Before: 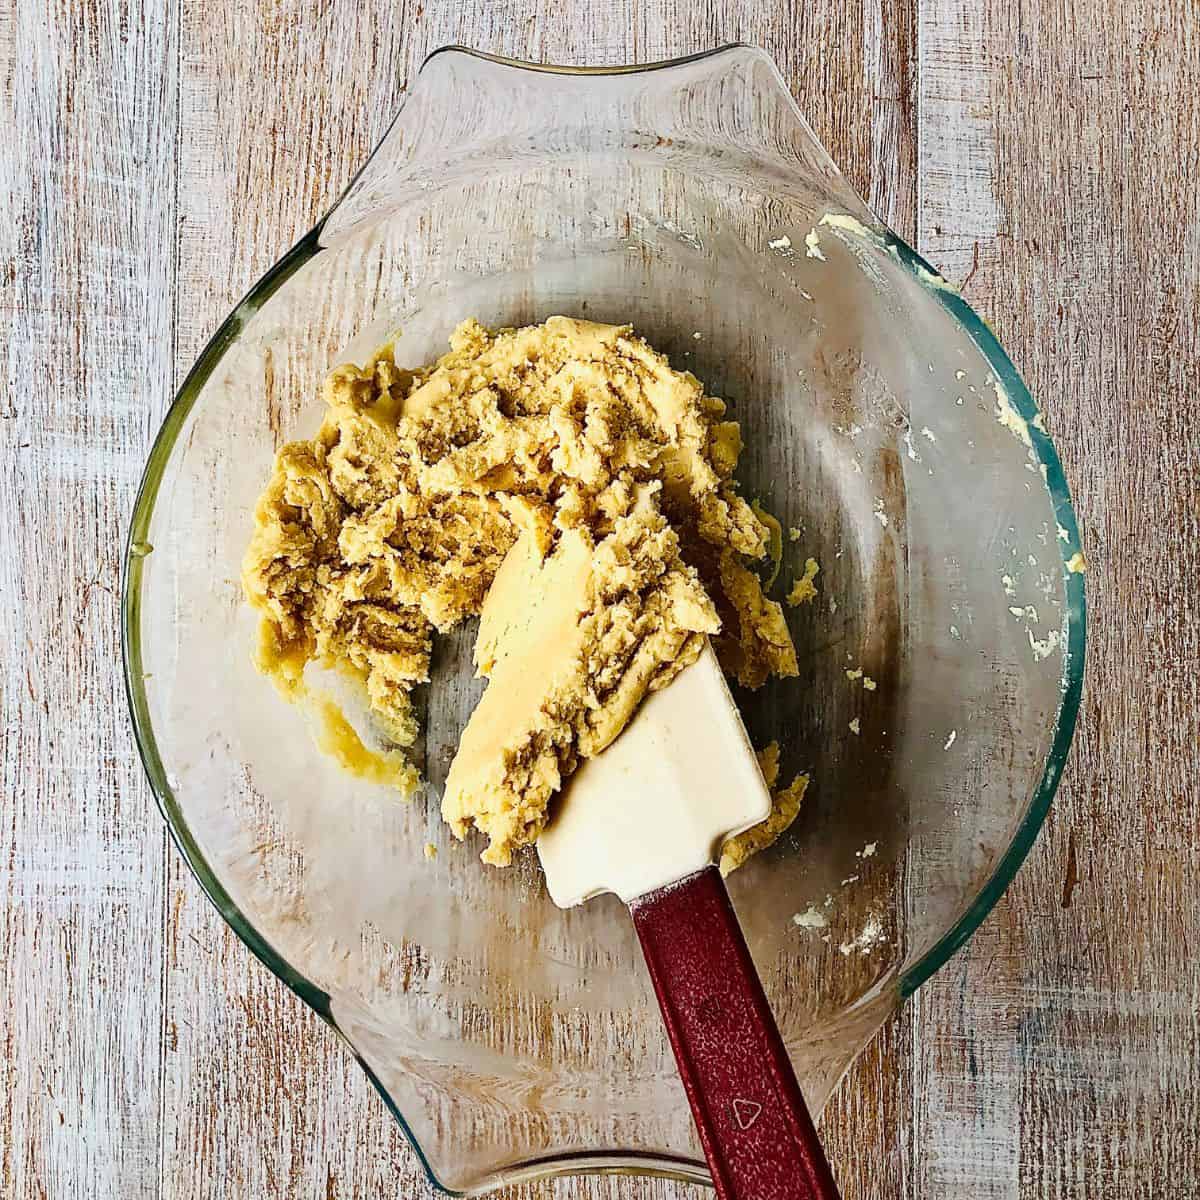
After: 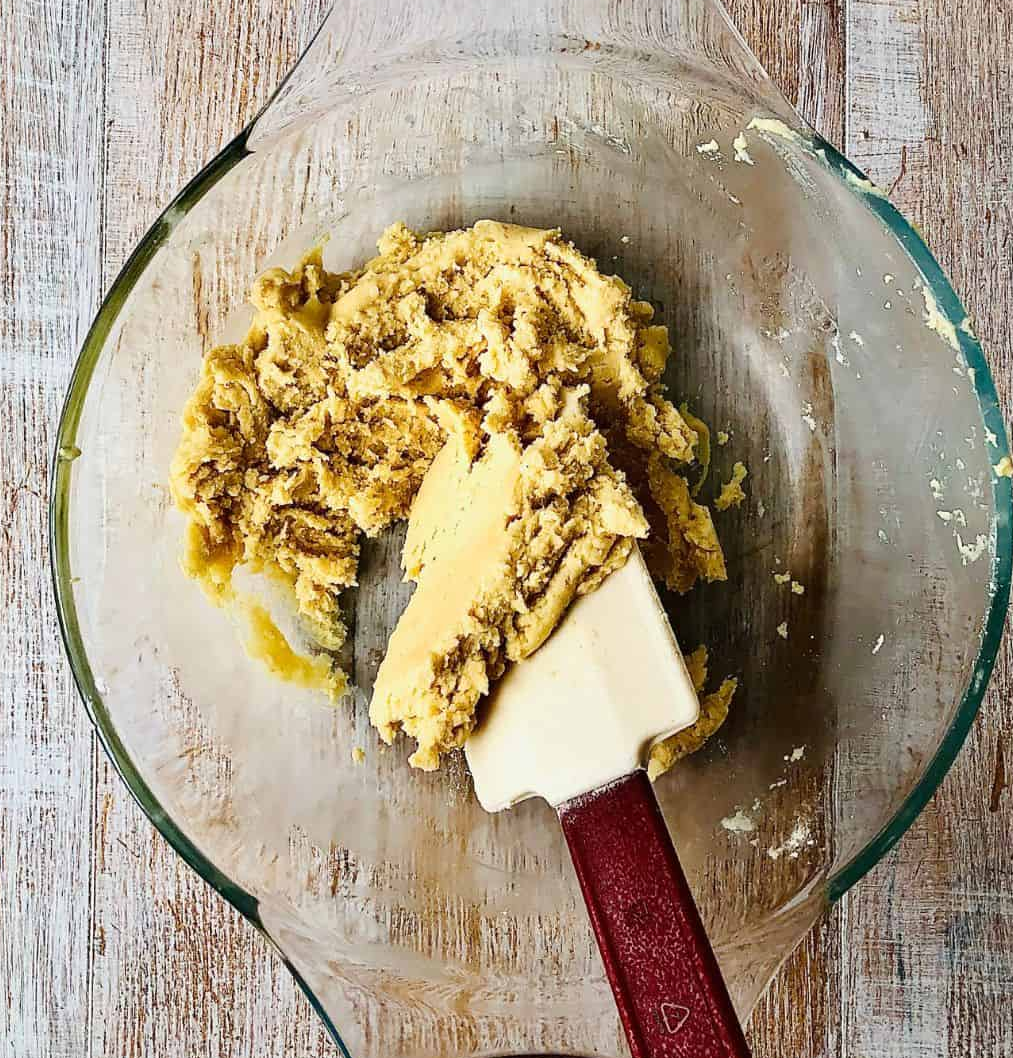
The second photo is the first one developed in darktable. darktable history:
crop: left 6.044%, top 8.063%, right 9.539%, bottom 3.69%
